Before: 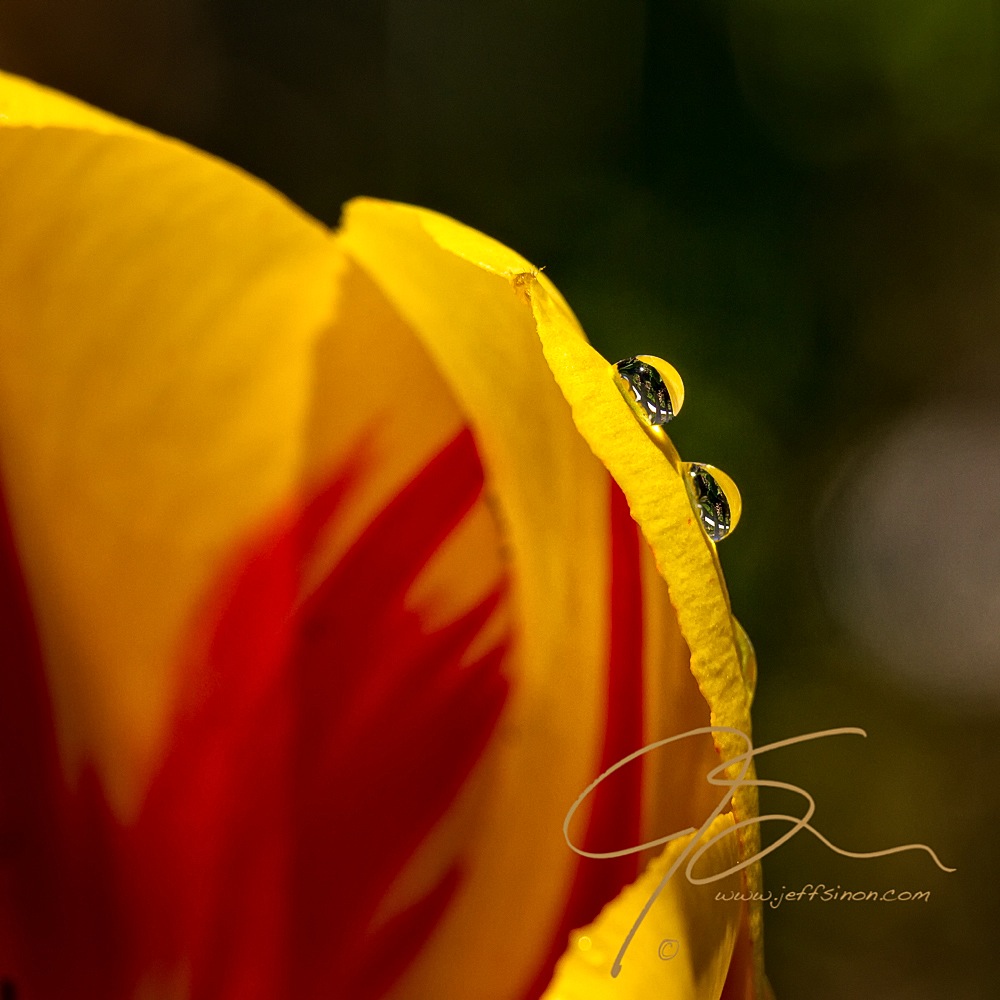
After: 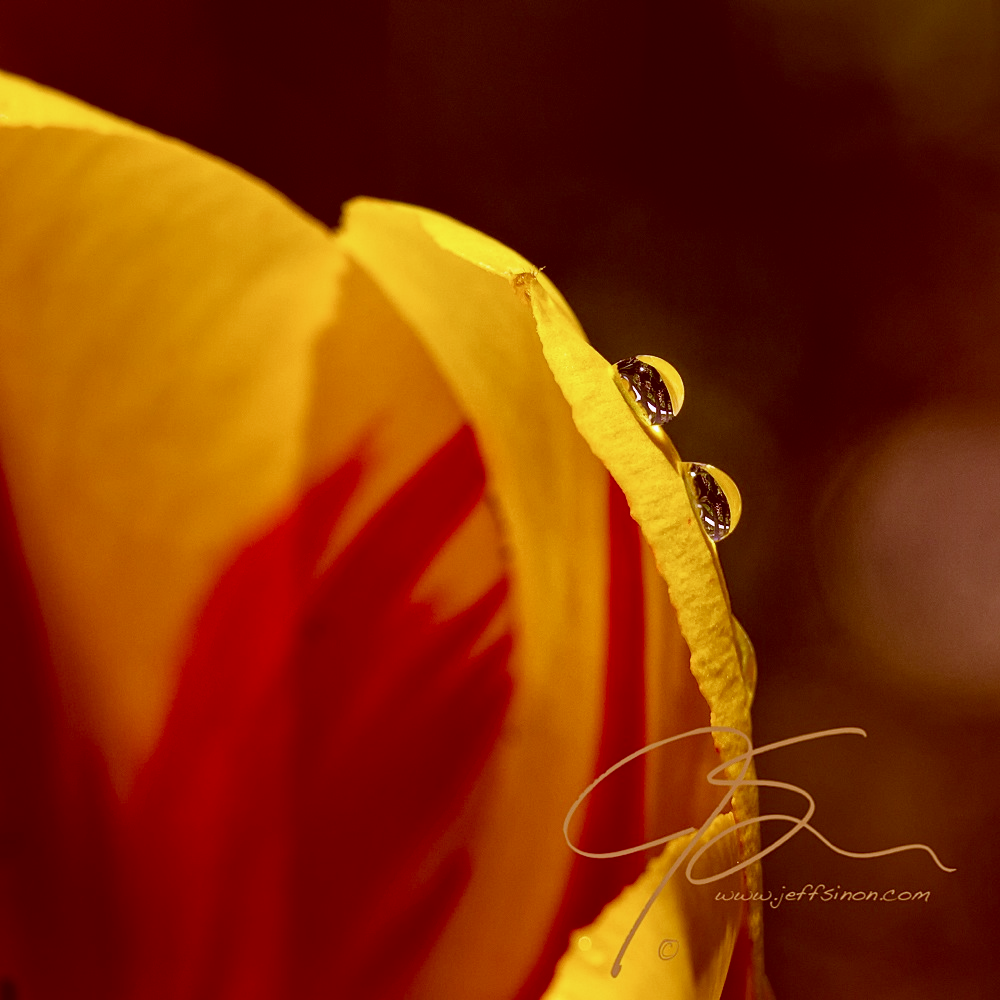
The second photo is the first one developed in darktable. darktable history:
white balance: red 0.871, blue 1.249
color correction: highlights a* 9.03, highlights b* 8.71, shadows a* 40, shadows b* 40, saturation 0.8
